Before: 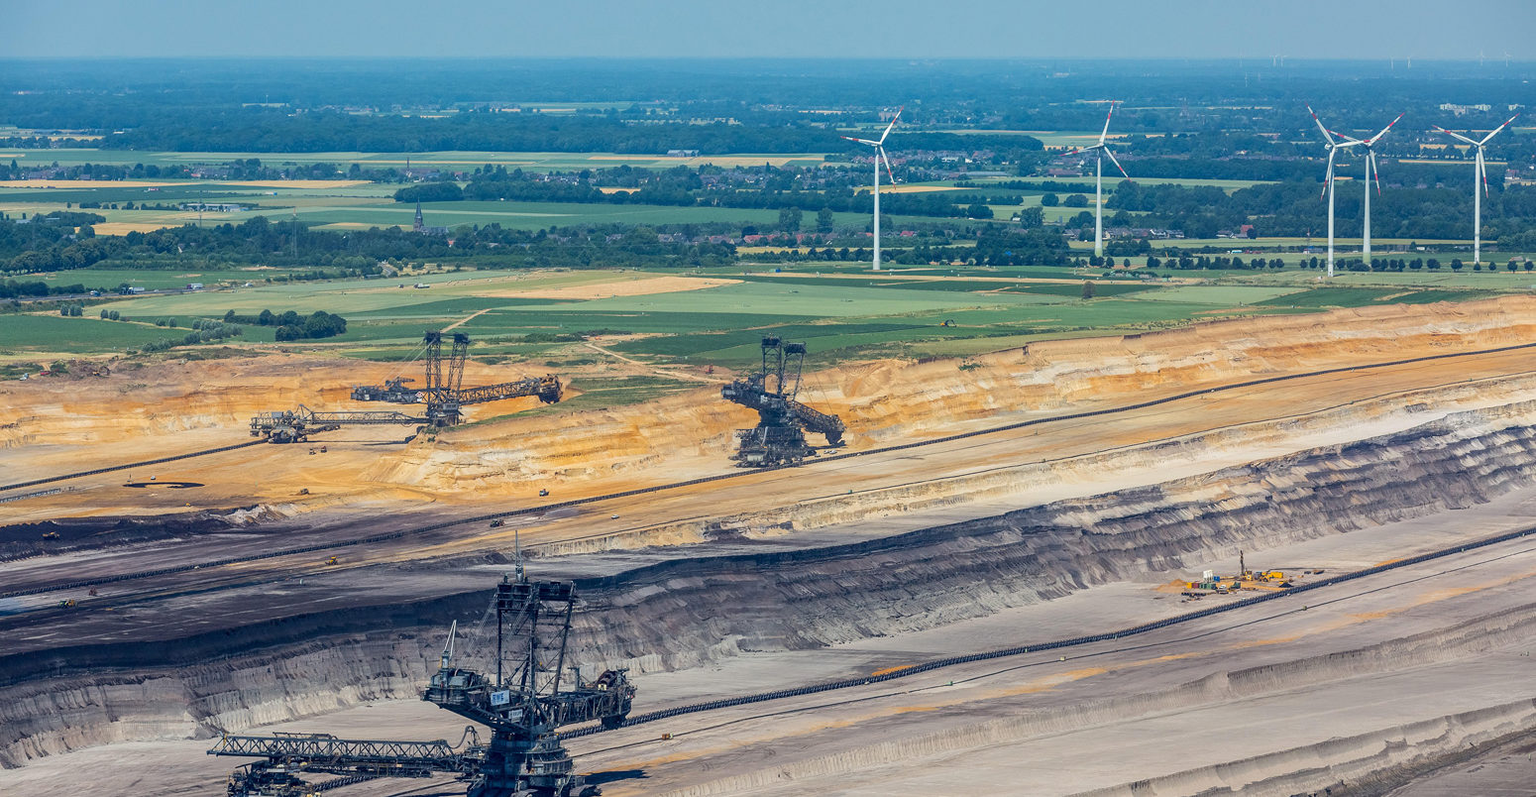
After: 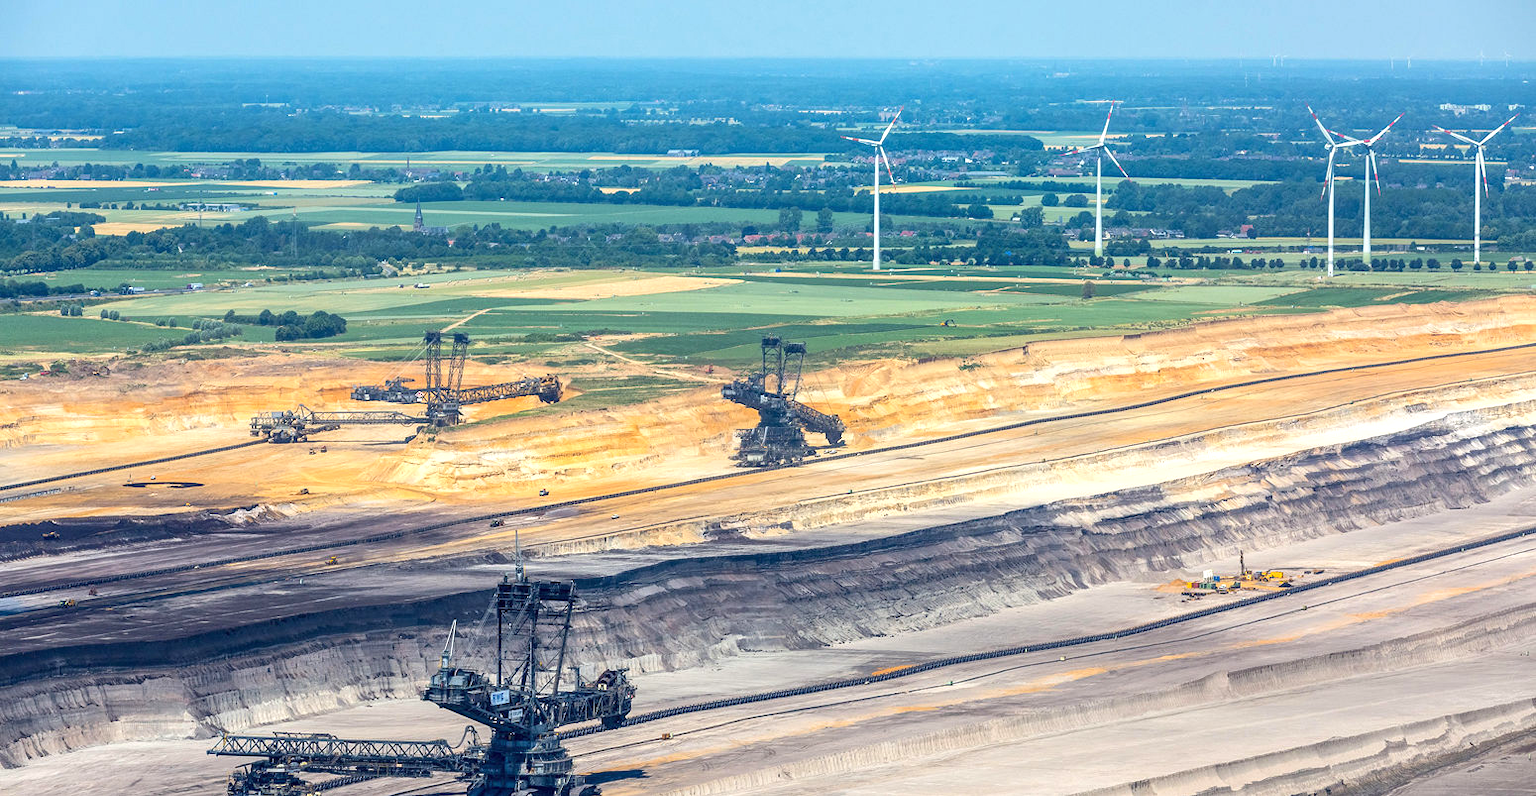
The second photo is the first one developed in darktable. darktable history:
exposure: exposure 0.669 EV, compensate highlight preservation false
rgb levels: preserve colors max RGB
